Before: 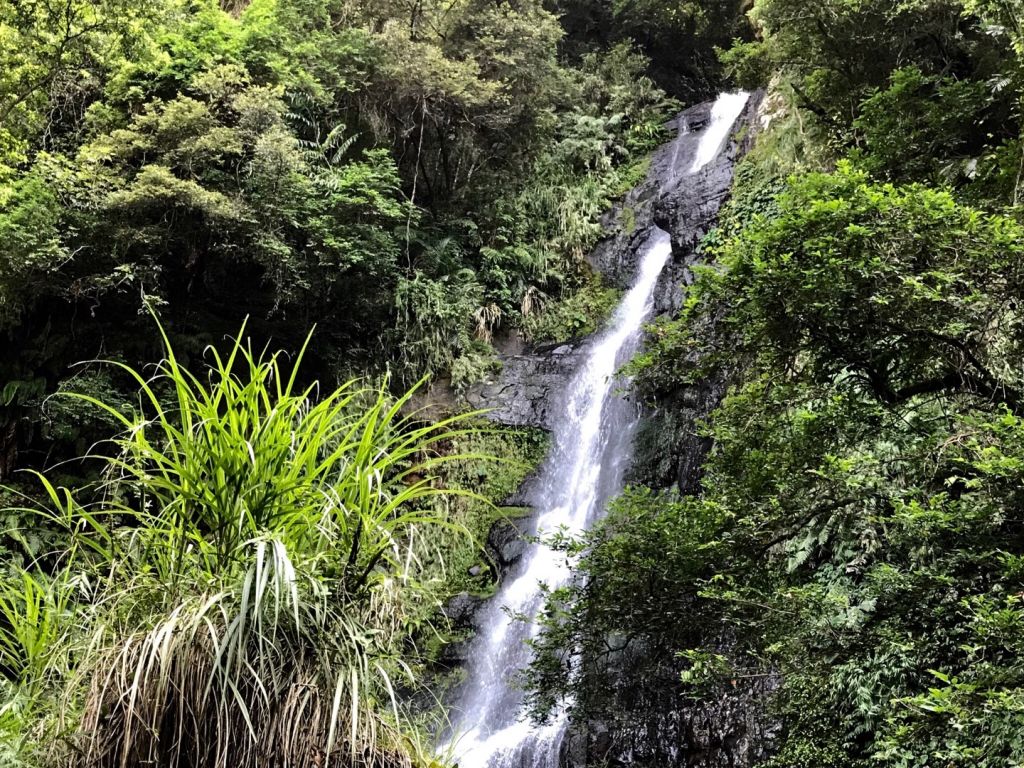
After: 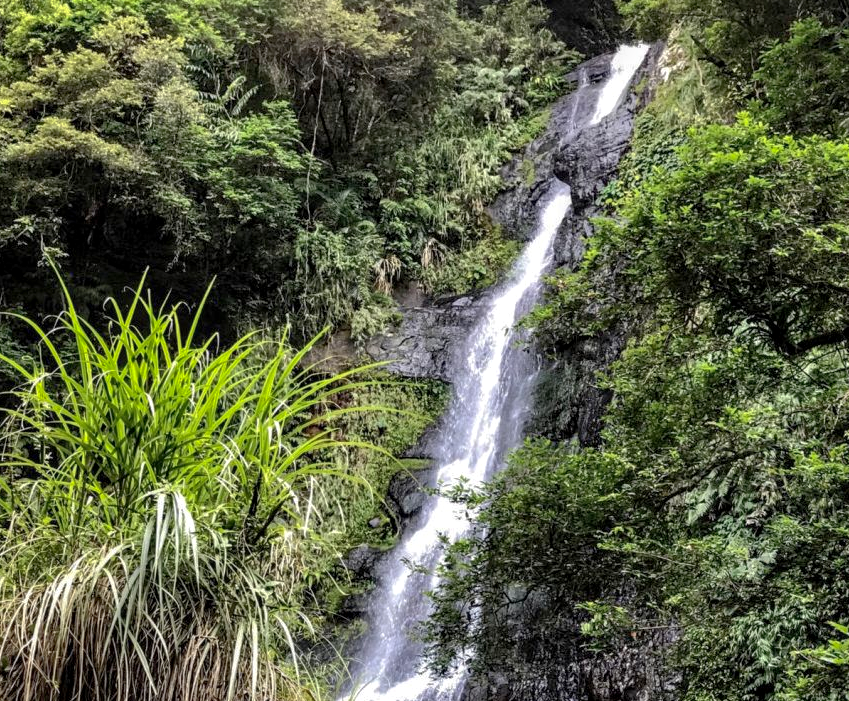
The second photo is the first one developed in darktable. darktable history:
crop: left 9.811%, top 6.27%, right 7.265%, bottom 2.426%
local contrast: on, module defaults
shadows and highlights: on, module defaults
